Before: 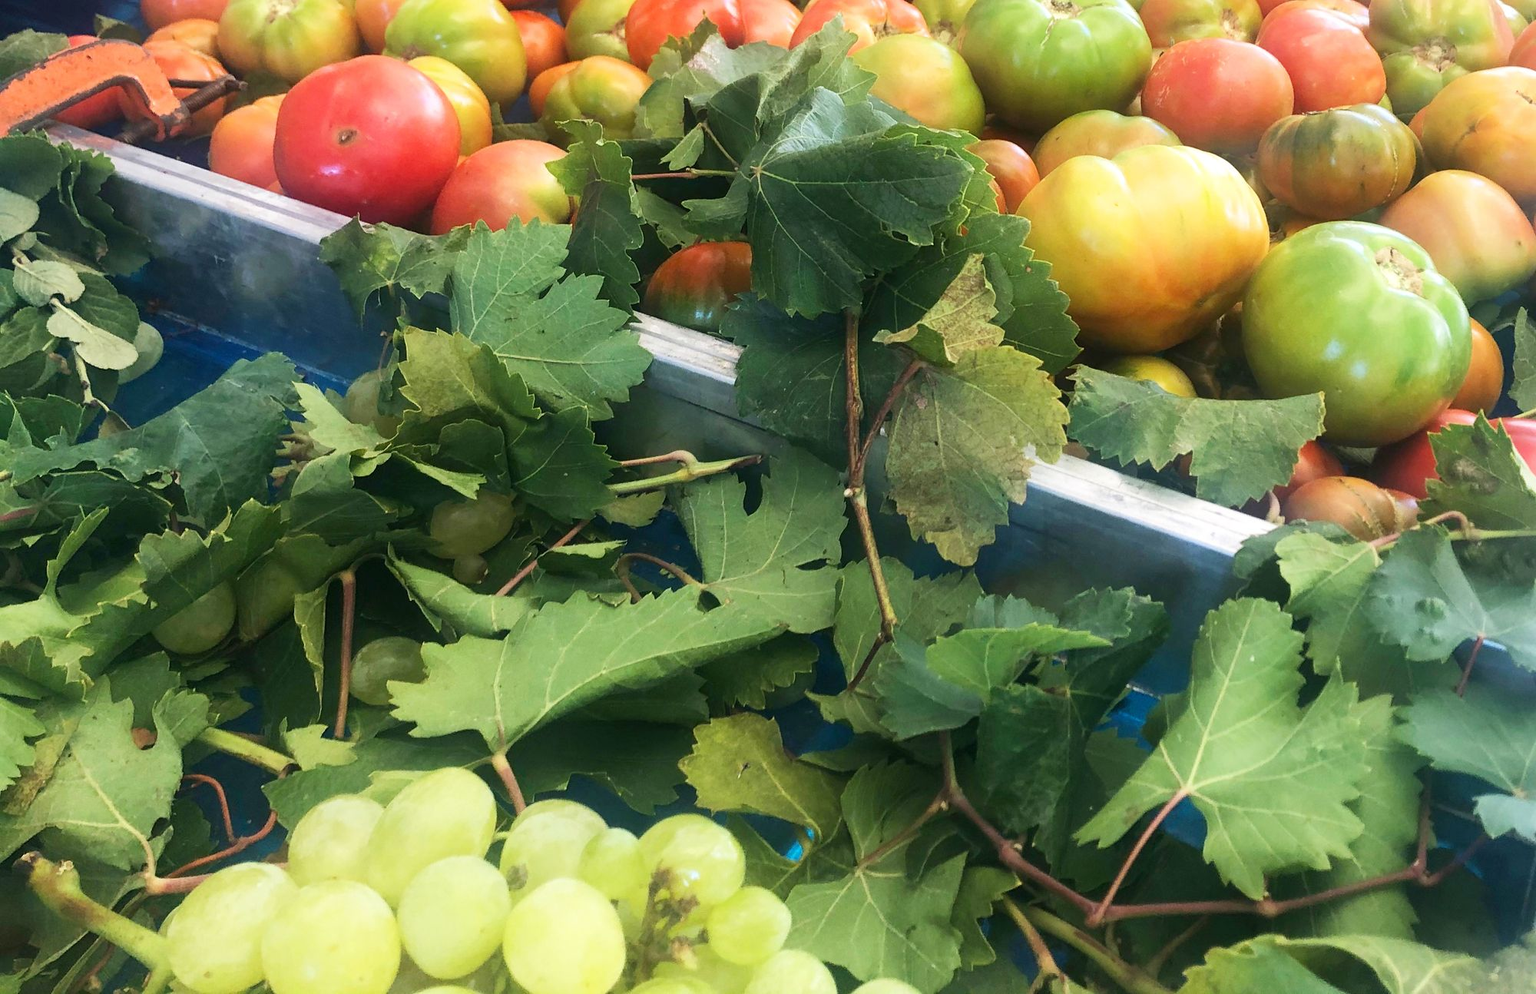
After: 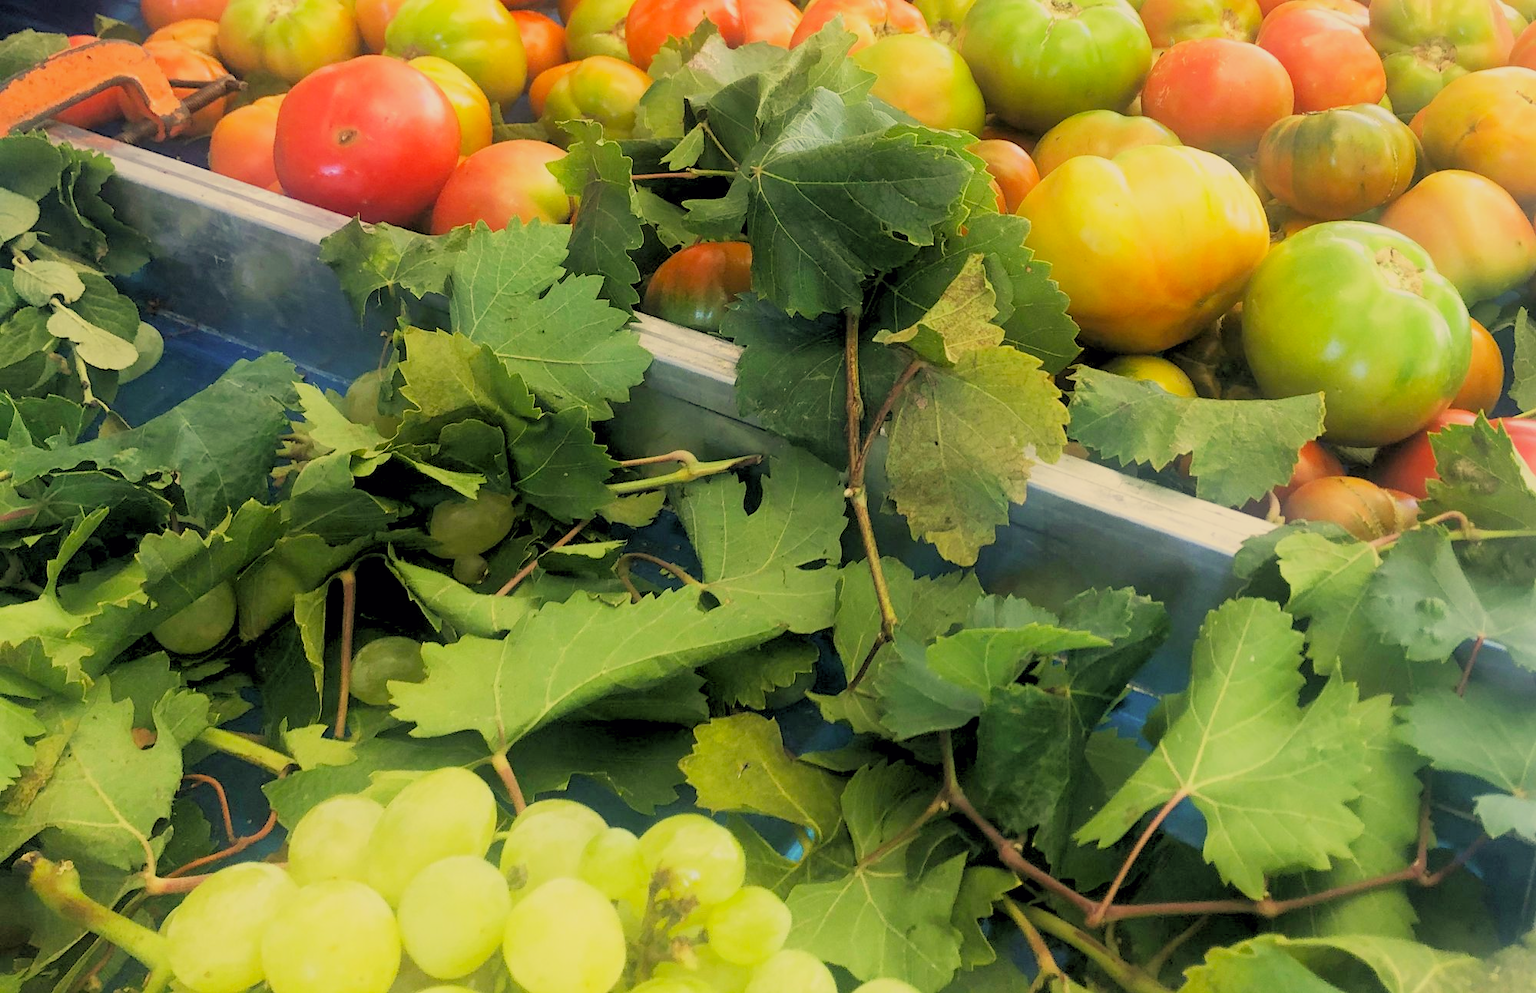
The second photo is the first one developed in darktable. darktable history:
color correction: highlights a* 2.72, highlights b* 22.8
filmic rgb: black relative exposure -11.35 EV, white relative exposure 3.22 EV, hardness 6.76, color science v6 (2022)
contrast equalizer: octaves 7, y [[0.6 ×6], [0.55 ×6], [0 ×6], [0 ×6], [0 ×6]], mix -0.2
rgb levels: preserve colors sum RGB, levels [[0.038, 0.433, 0.934], [0, 0.5, 1], [0, 0.5, 1]]
